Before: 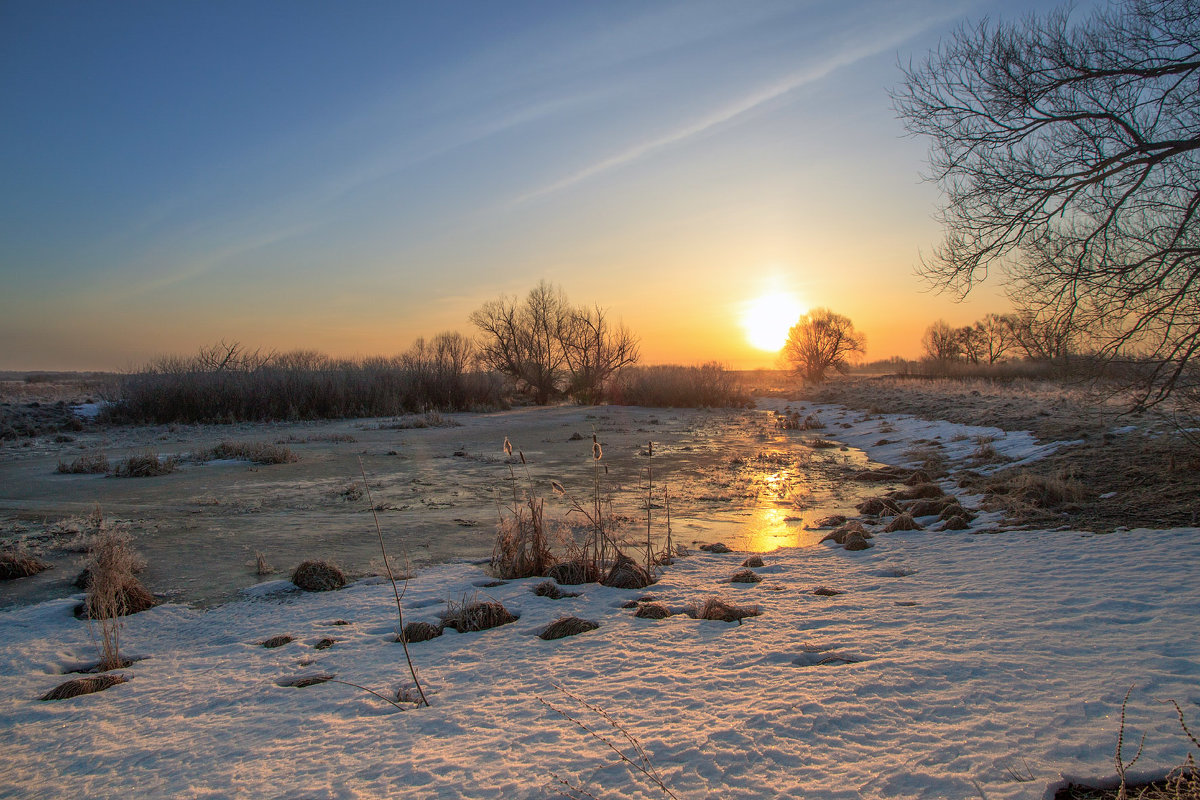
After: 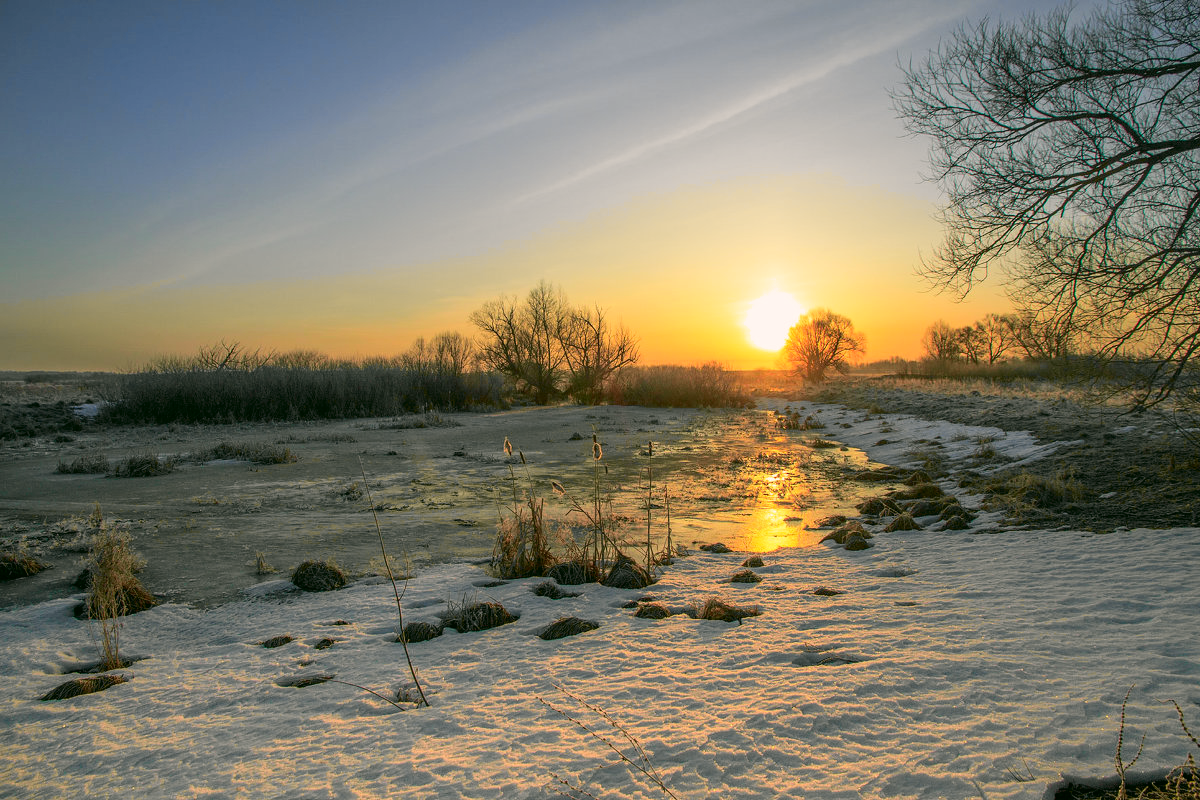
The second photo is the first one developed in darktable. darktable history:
color correction: highlights a* 4.02, highlights b* 4.98, shadows a* -7.55, shadows b* 4.98
contrast equalizer: y [[0.5 ×6], [0.5 ×6], [0.5, 0.5, 0.501, 0.545, 0.707, 0.863], [0 ×6], [0 ×6]]
tone curve: curves: ch0 [(0, 0) (0.071, 0.058) (0.266, 0.268) (0.498, 0.542) (0.766, 0.807) (1, 0.983)]; ch1 [(0, 0) (0.346, 0.307) (0.408, 0.387) (0.463, 0.465) (0.482, 0.493) (0.502, 0.499) (0.517, 0.502) (0.55, 0.548) (0.597, 0.61) (0.651, 0.698) (1, 1)]; ch2 [(0, 0) (0.346, 0.34) (0.434, 0.46) (0.485, 0.494) (0.5, 0.498) (0.517, 0.506) (0.526, 0.539) (0.583, 0.603) (0.625, 0.659) (1, 1)], color space Lab, independent channels, preserve colors none
